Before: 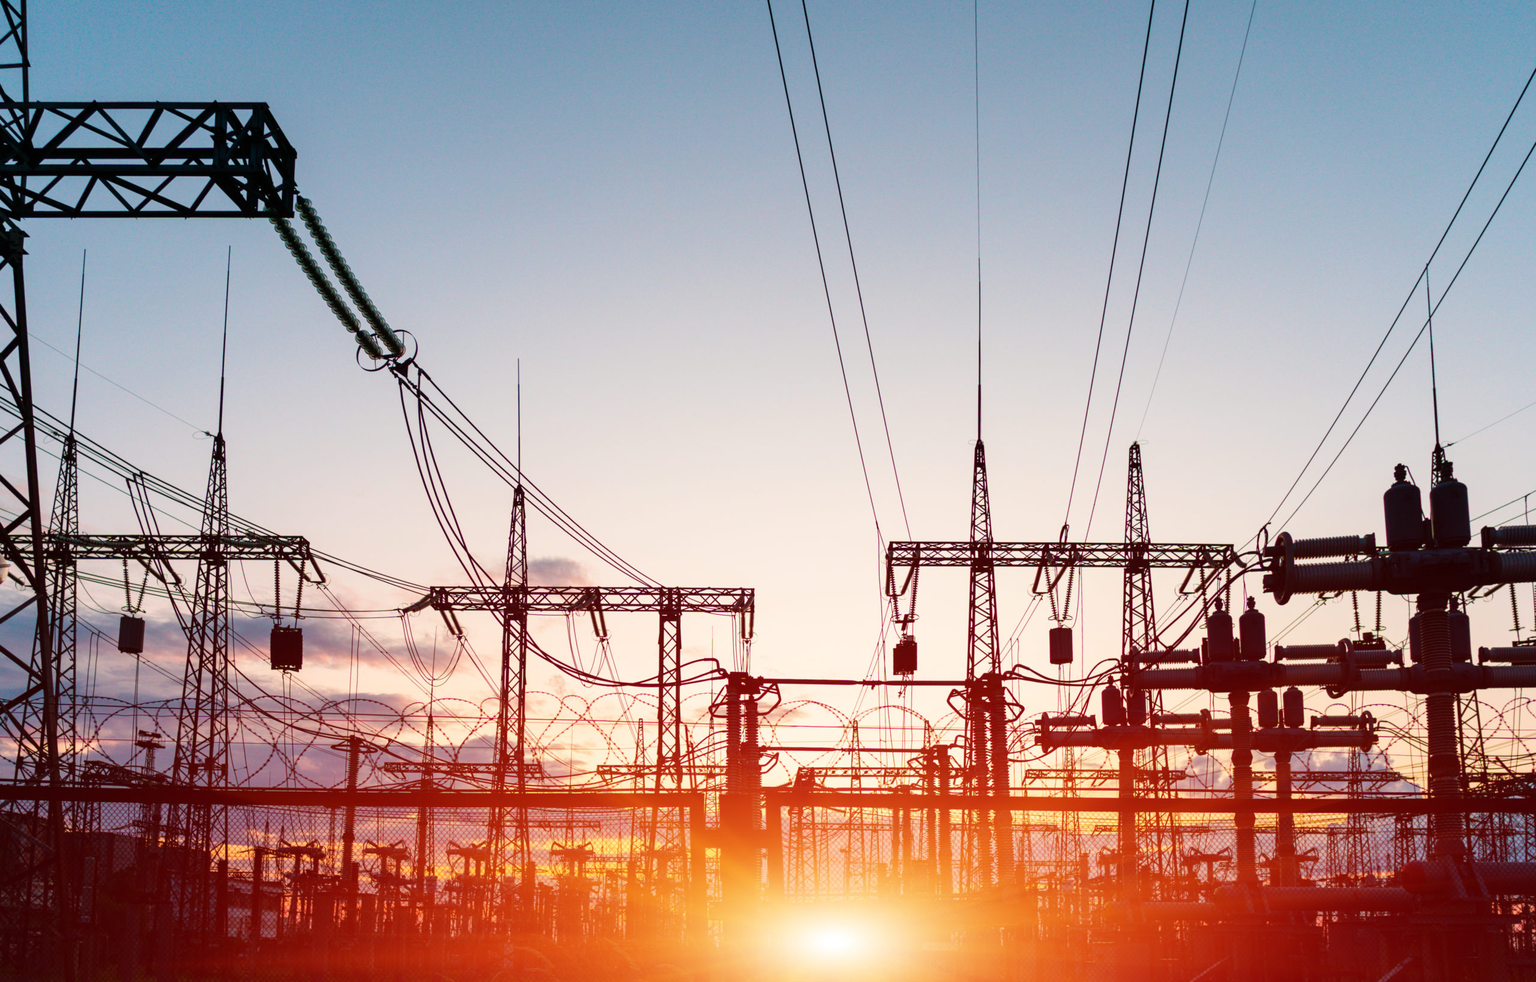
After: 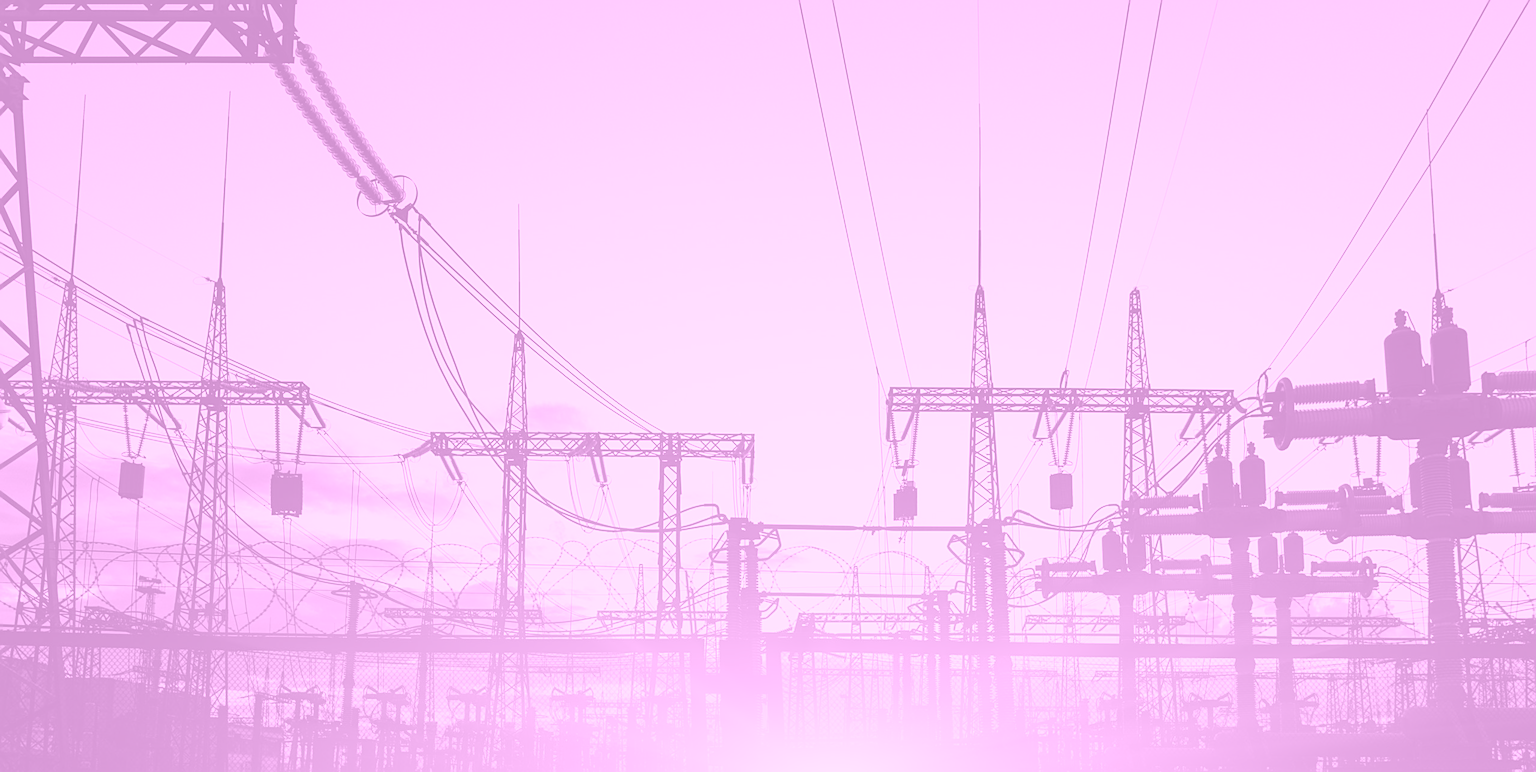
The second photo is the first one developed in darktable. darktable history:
sharpen: on, module defaults
crop and rotate: top 15.774%, bottom 5.506%
exposure: exposure -0.021 EV, compensate highlight preservation false
colorize: hue 331.2°, saturation 75%, source mix 30.28%, lightness 70.52%, version 1
